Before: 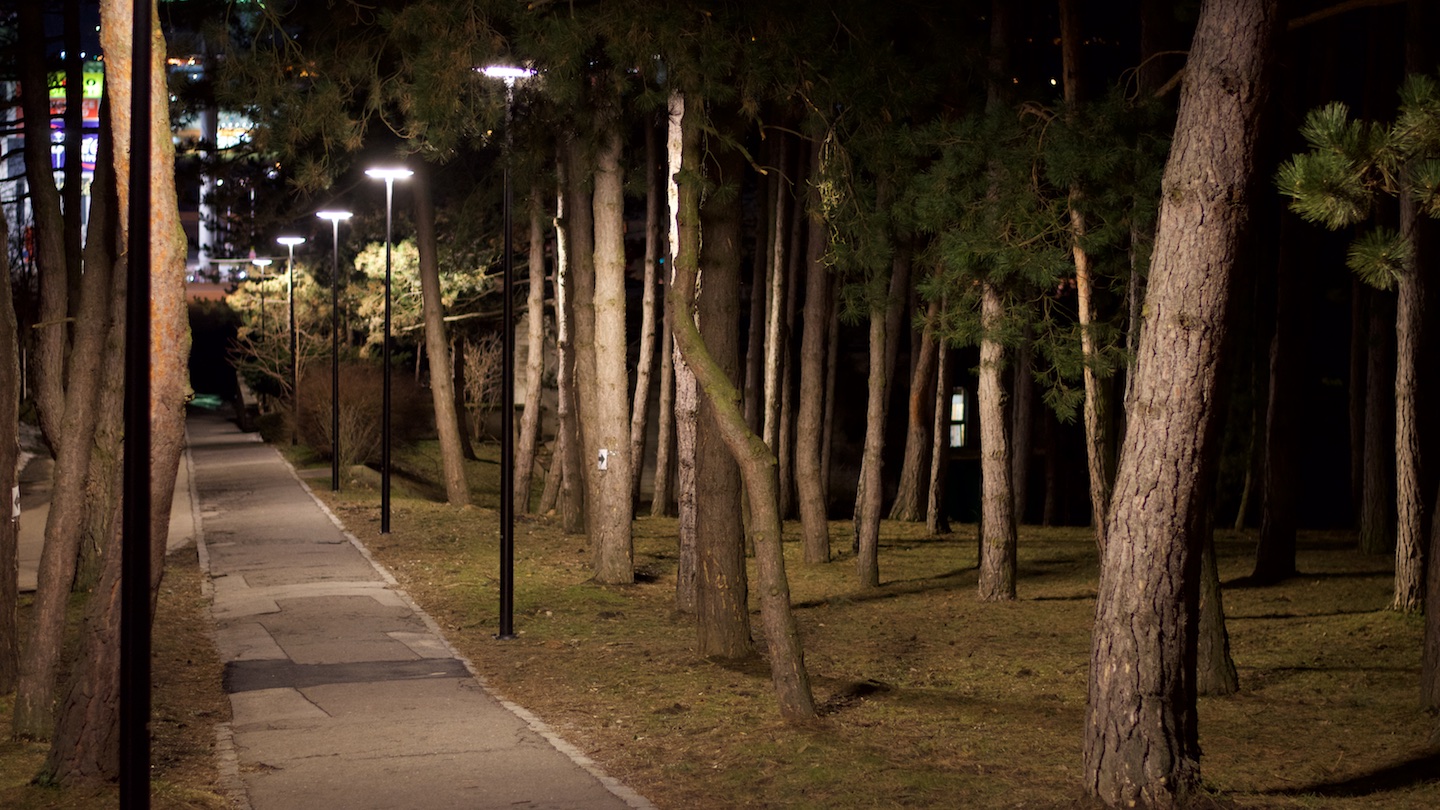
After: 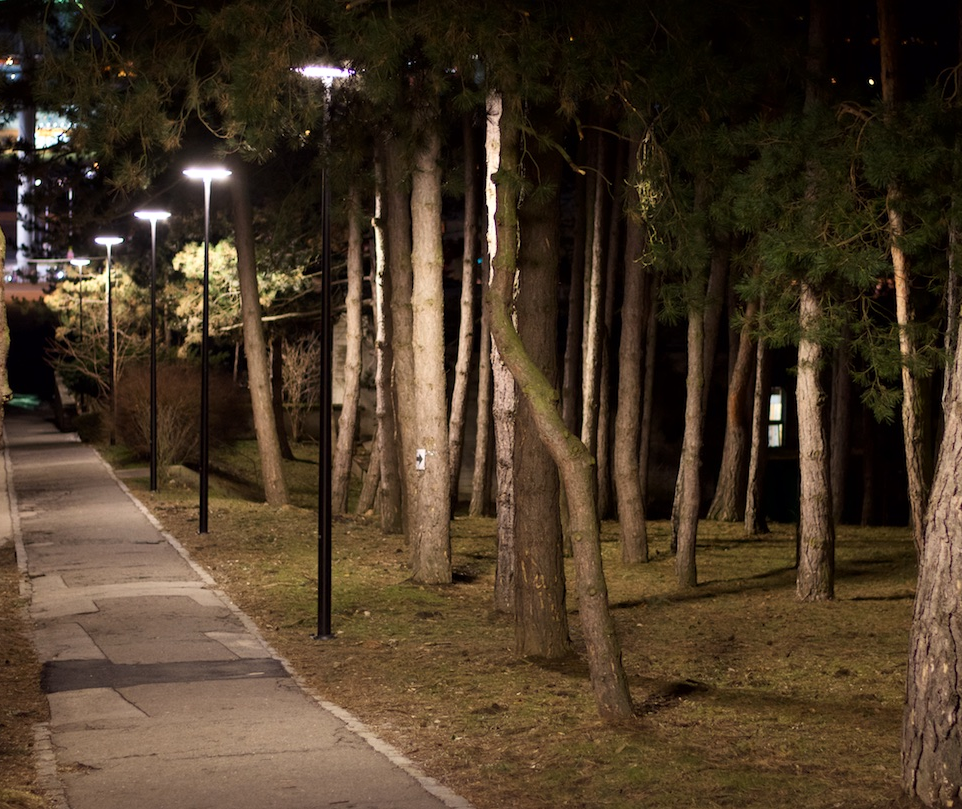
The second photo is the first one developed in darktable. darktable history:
crop and rotate: left 12.702%, right 20.444%
contrast brightness saturation: contrast 0.146, brightness 0.042
